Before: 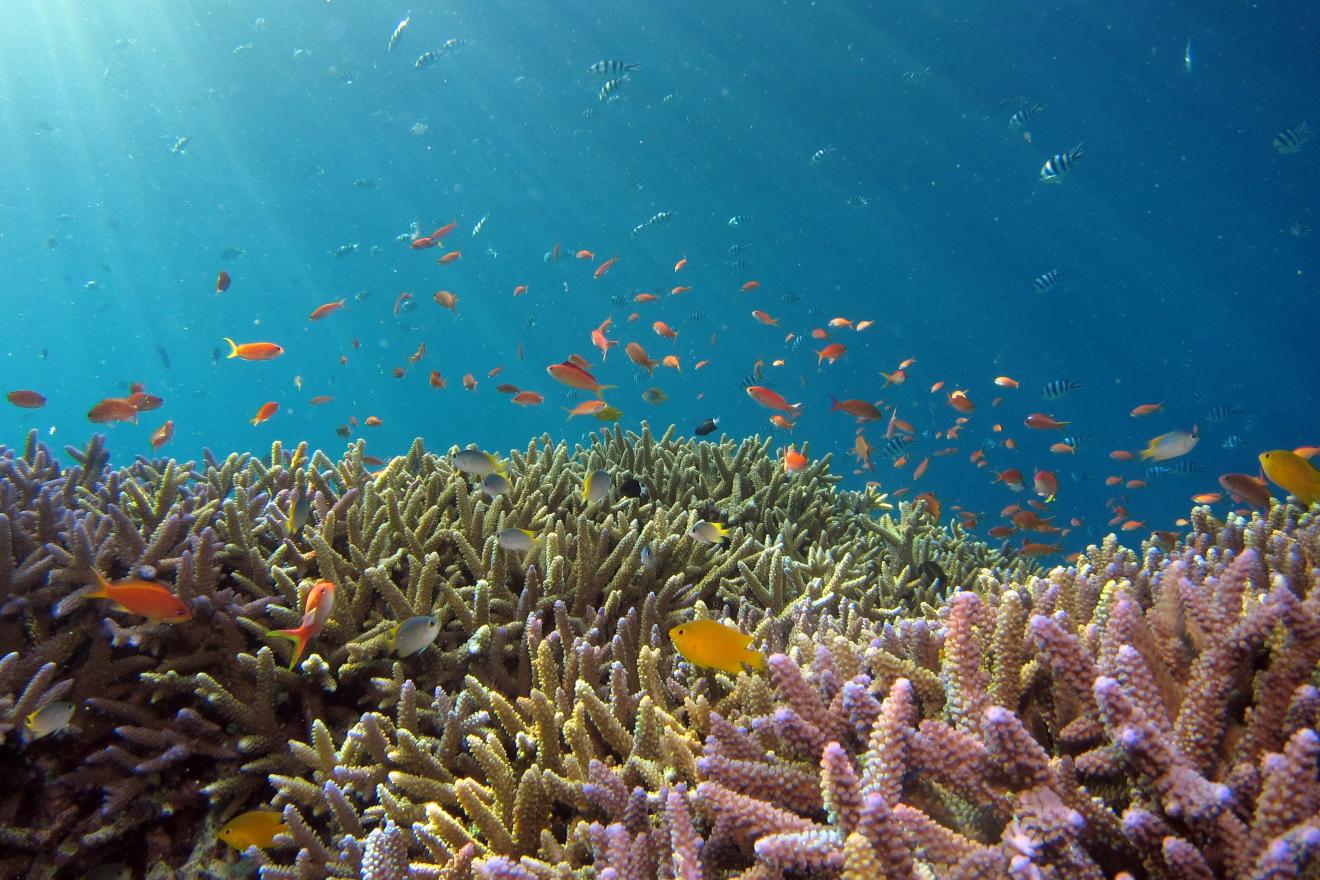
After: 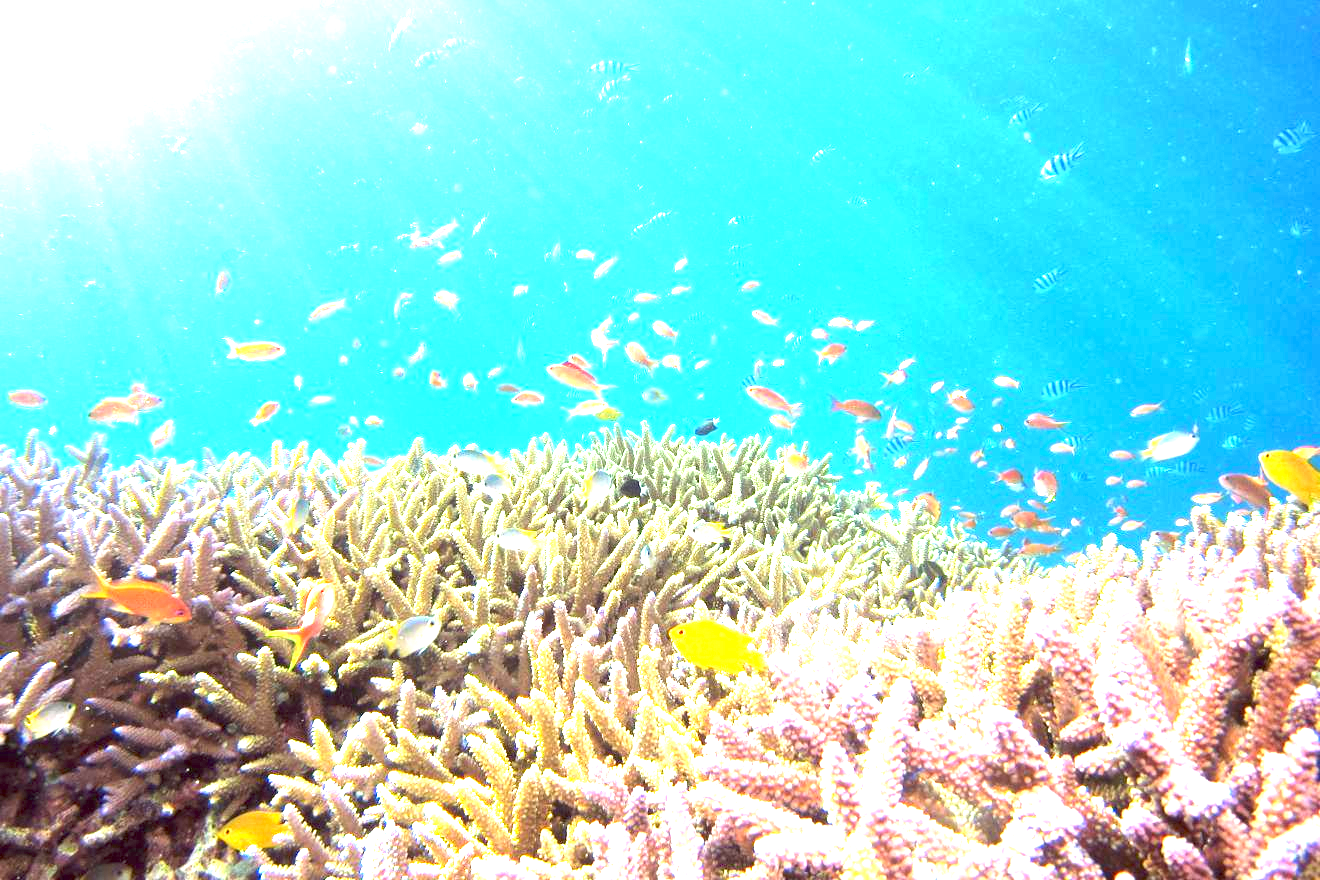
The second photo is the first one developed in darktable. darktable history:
exposure: exposure 2.966 EV, compensate highlight preservation false
